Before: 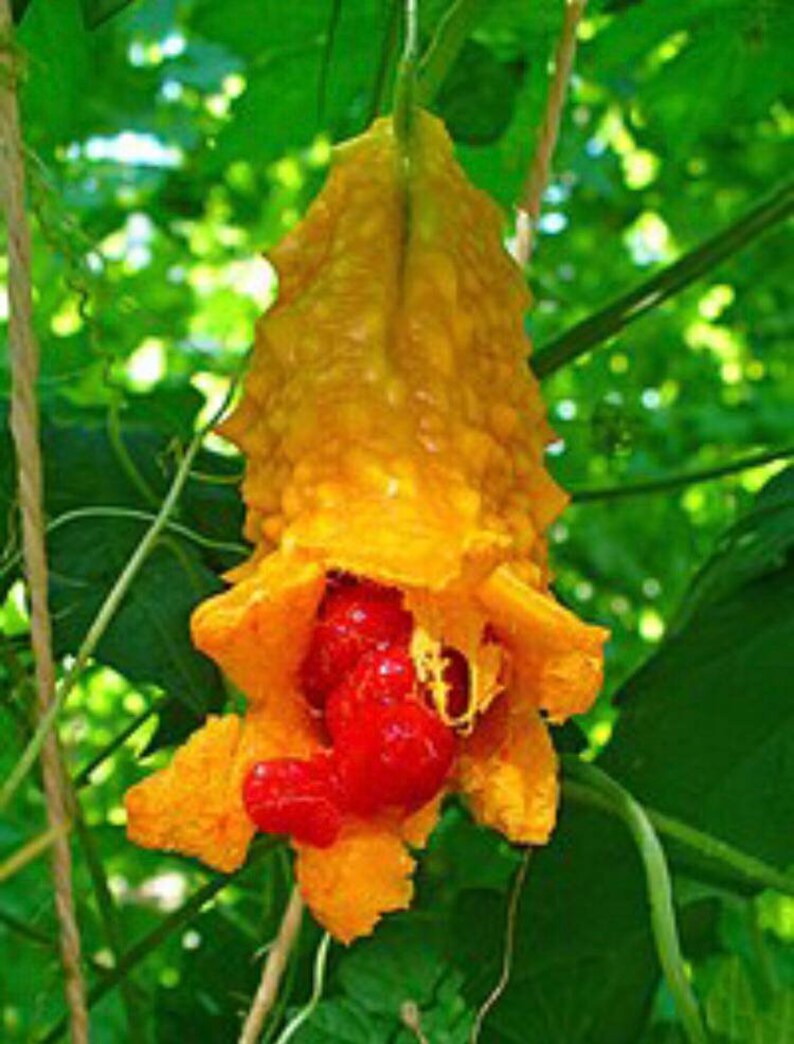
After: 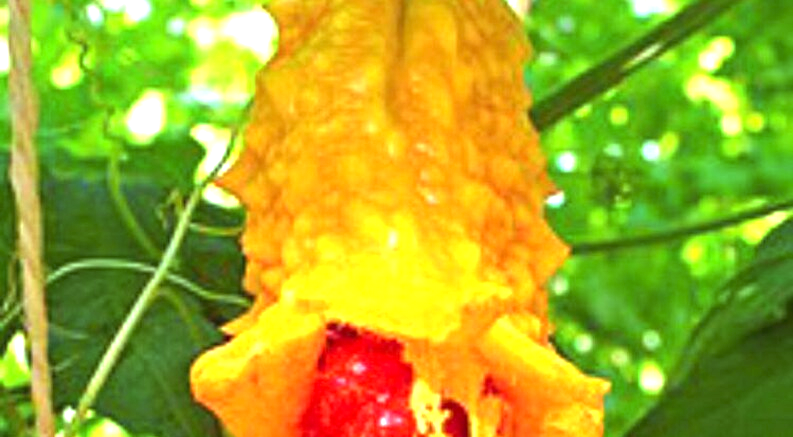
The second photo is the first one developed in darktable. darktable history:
exposure: black level correction 0, exposure 1.173 EV, compensate exposure bias true, compensate highlight preservation false
rgb levels: mode RGB, independent channels, levels [[0, 0.474, 1], [0, 0.5, 1], [0, 0.5, 1]]
crop and rotate: top 23.84%, bottom 34.294%
